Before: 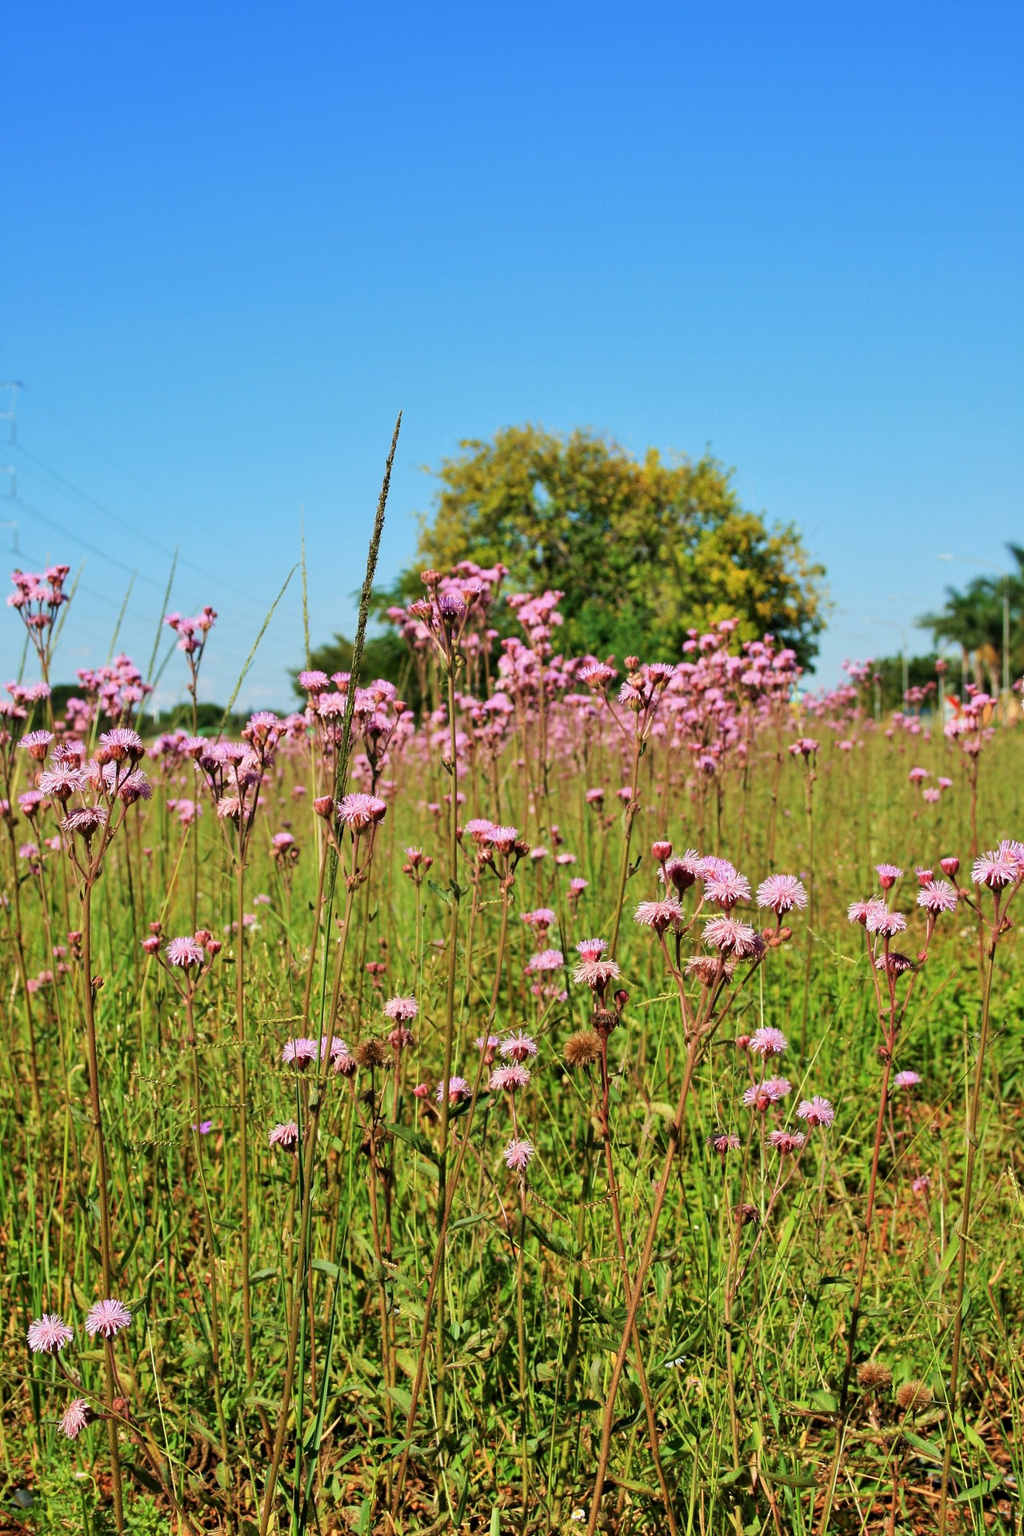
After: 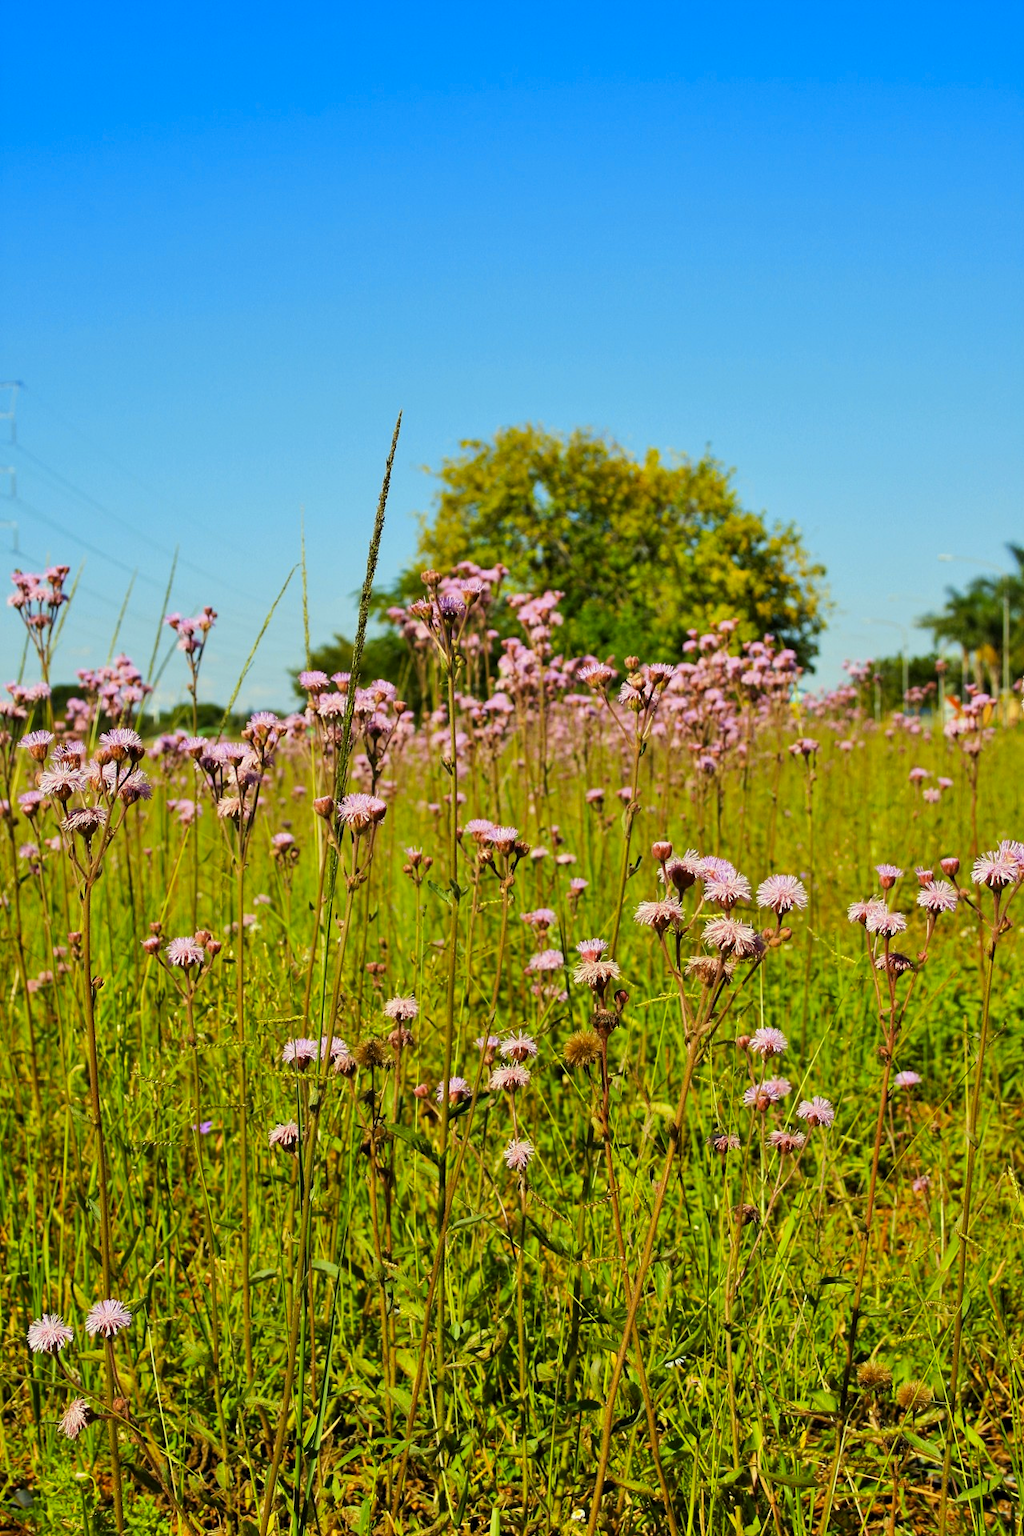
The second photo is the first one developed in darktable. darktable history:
color correction: highlights a* -5.94, highlights b* 11.19
color contrast: green-magenta contrast 0.85, blue-yellow contrast 1.25, unbound 0
